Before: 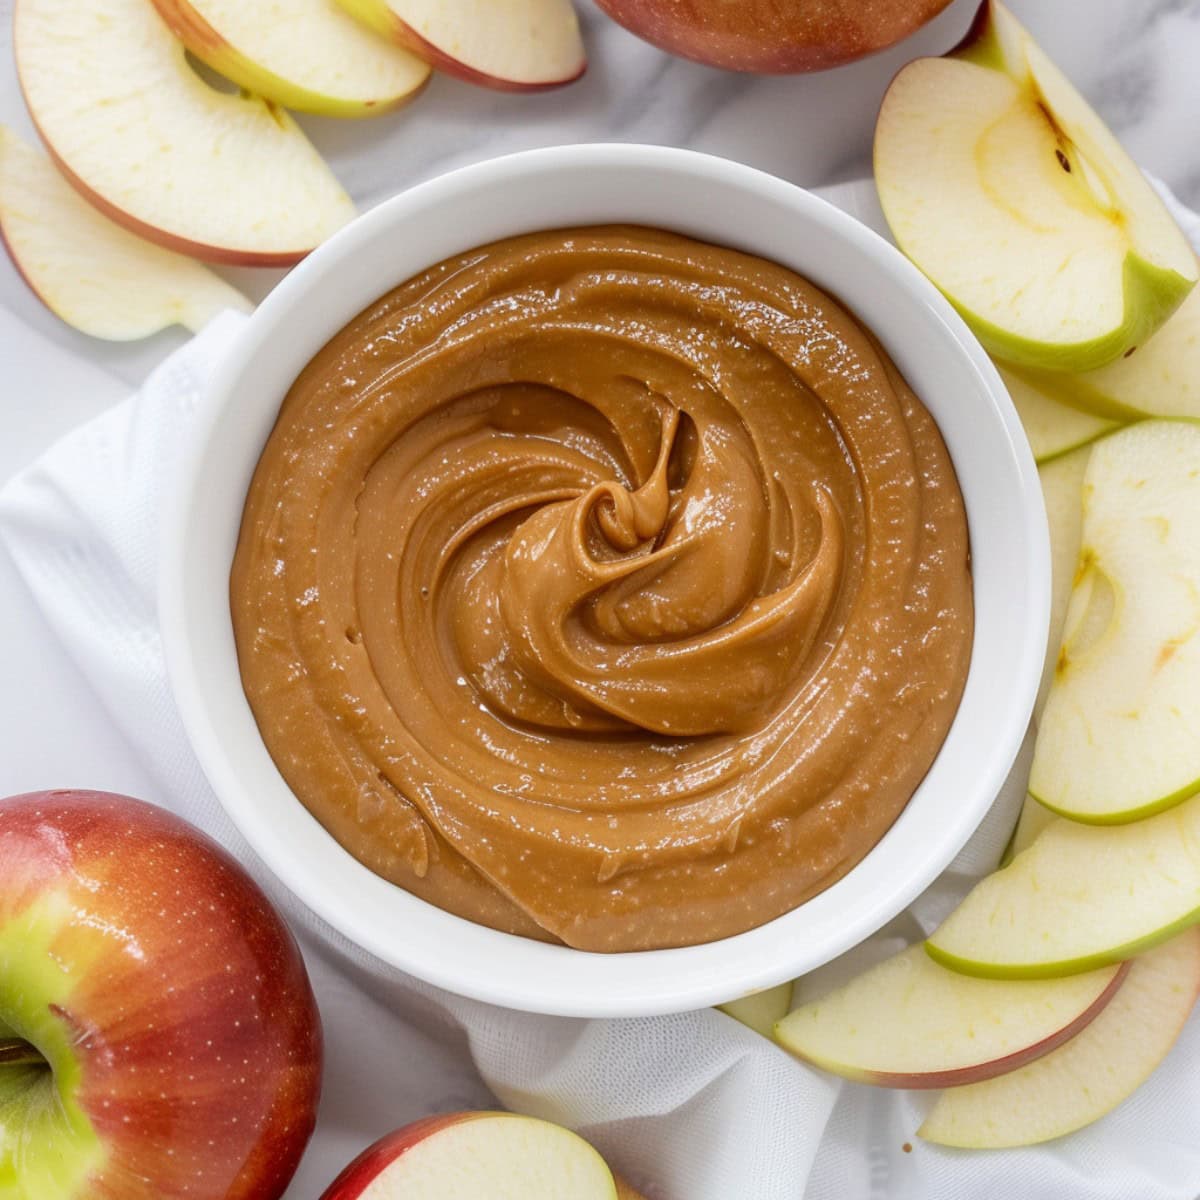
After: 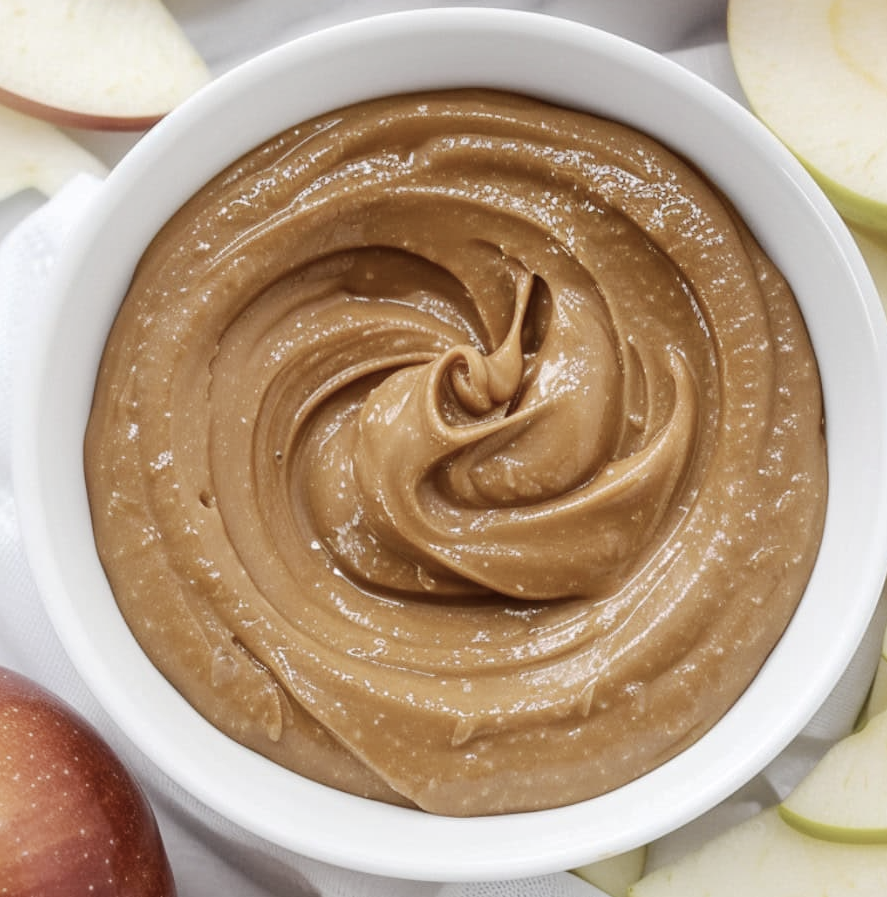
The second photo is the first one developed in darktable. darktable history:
contrast brightness saturation: contrast 0.1, saturation -0.372
crop and rotate: left 12.208%, top 11.359%, right 13.812%, bottom 13.869%
base curve: curves: ch0 [(0, 0) (0.262, 0.32) (0.722, 0.705) (1, 1)], preserve colors none
local contrast: mode bilateral grid, contrast 20, coarseness 50, detail 119%, midtone range 0.2
